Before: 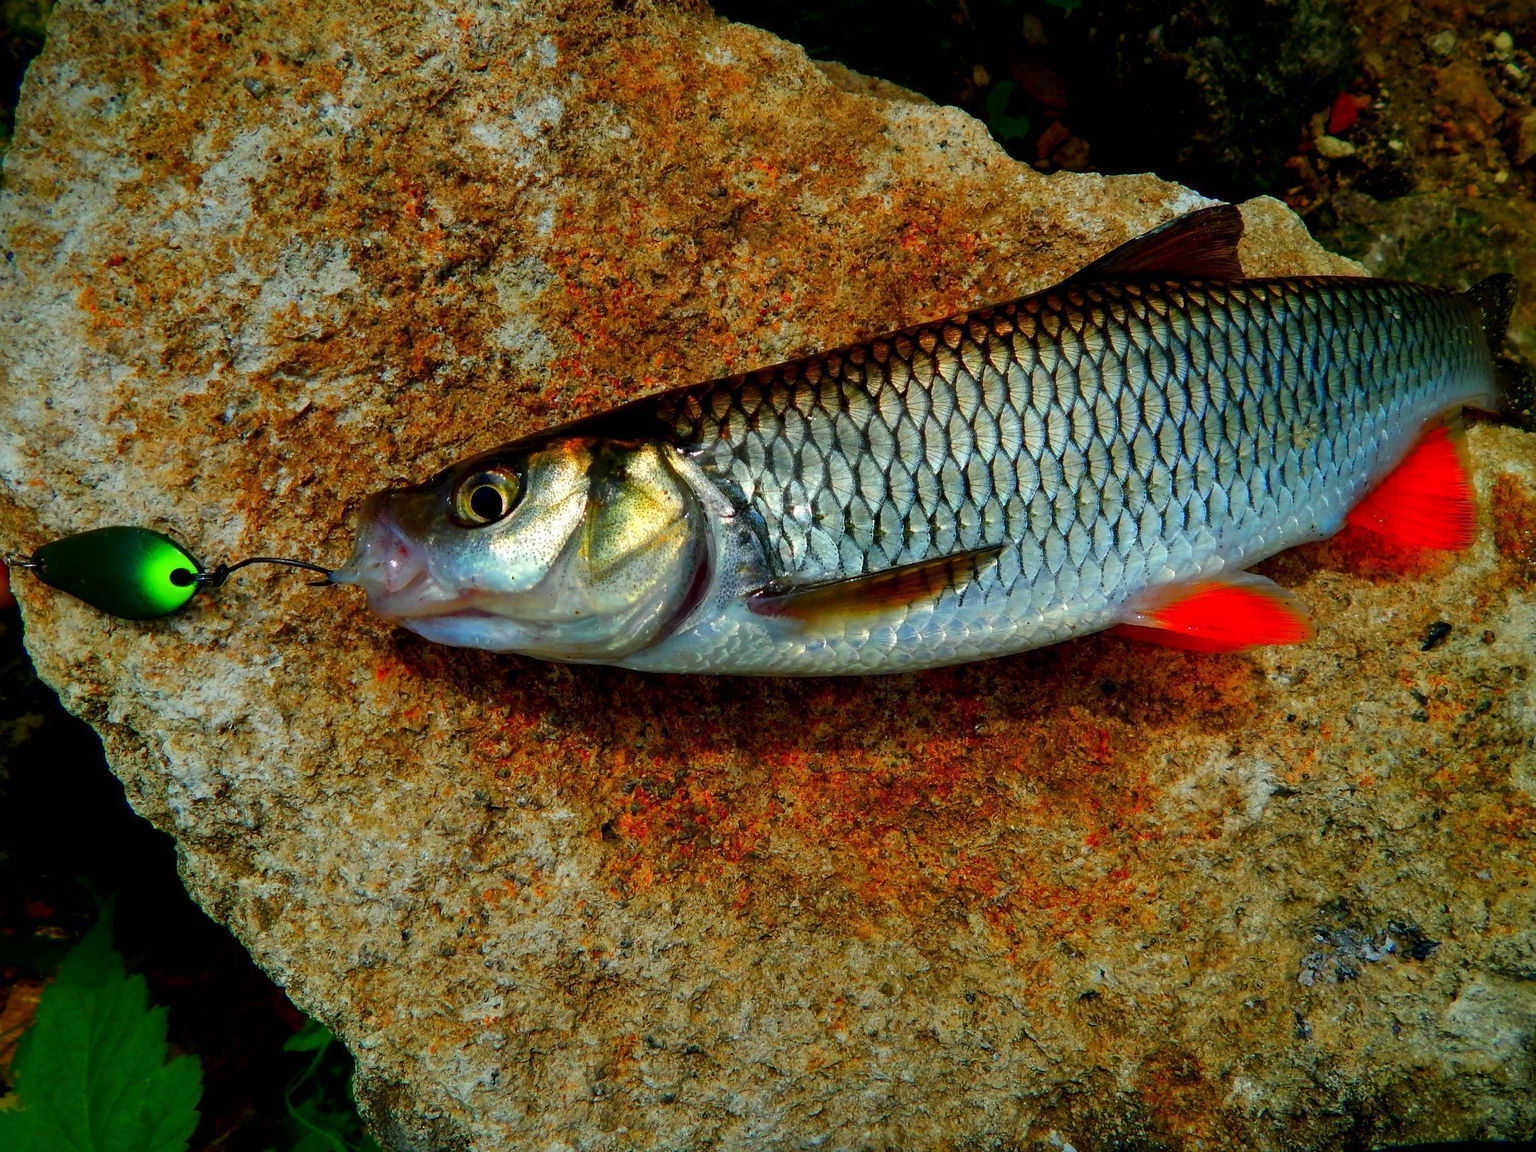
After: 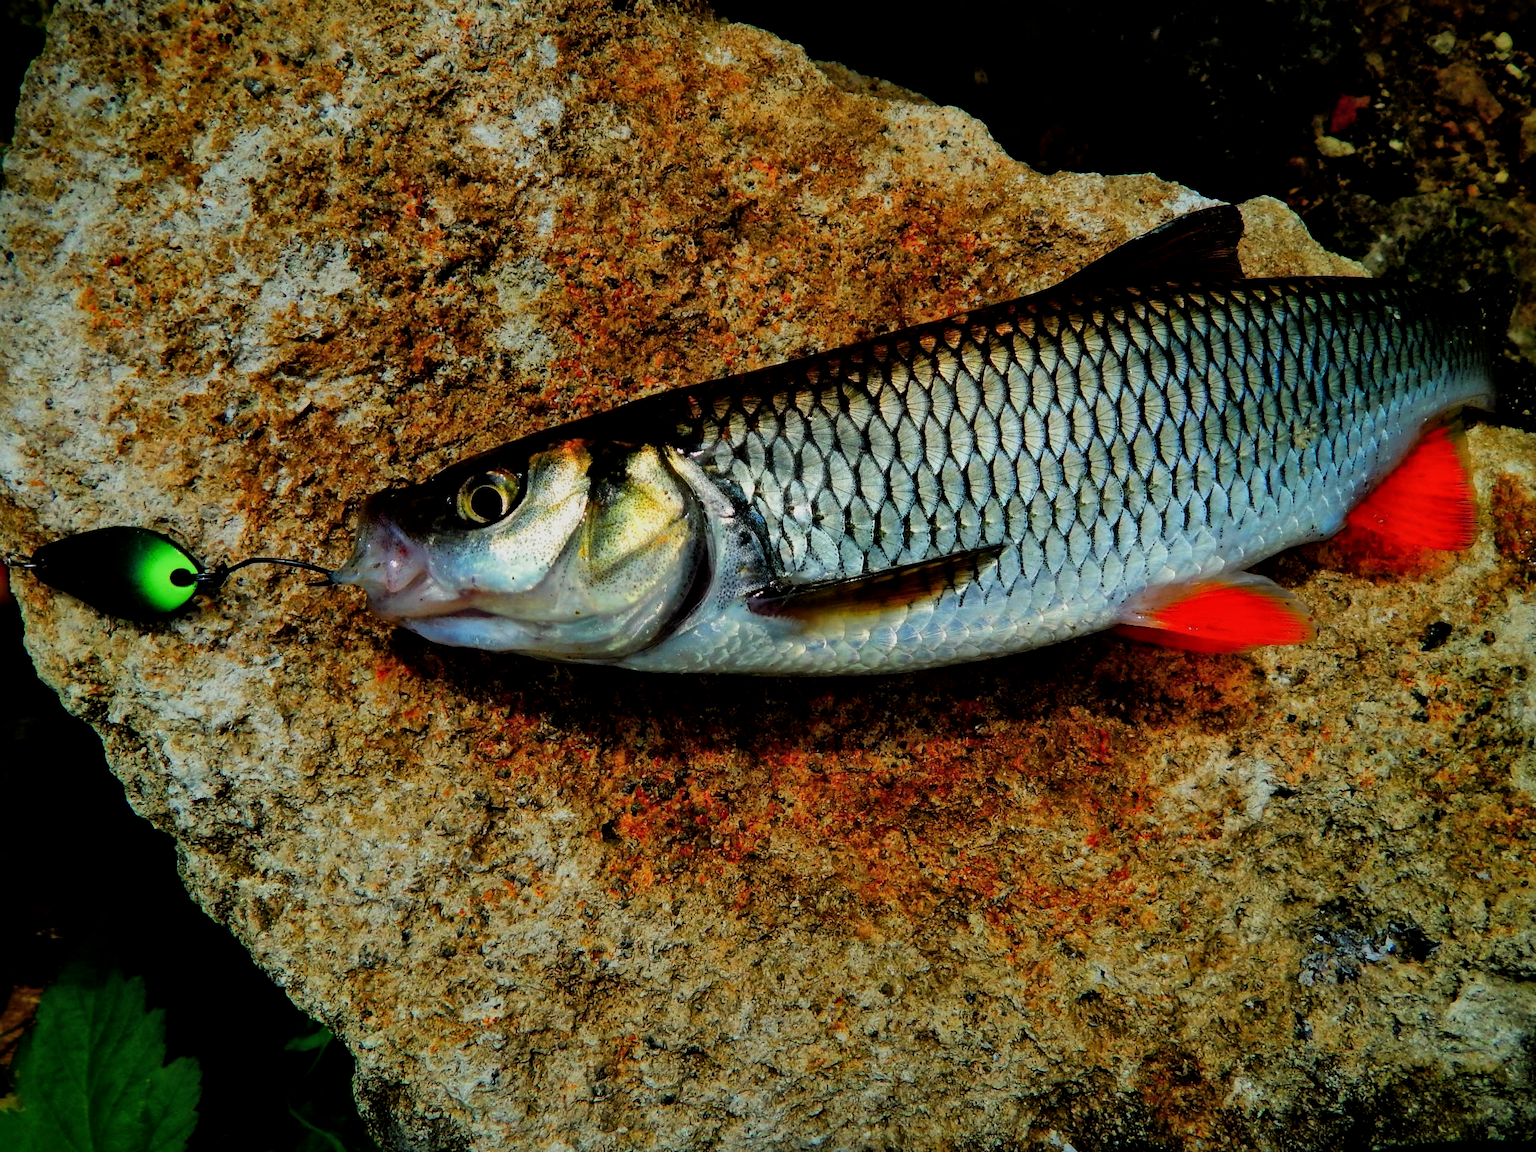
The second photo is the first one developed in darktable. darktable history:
filmic rgb: black relative exposure -5 EV, hardness 2.88, contrast 1.2, highlights saturation mix -30%
local contrast: mode bilateral grid, contrast 20, coarseness 50, detail 120%, midtone range 0.2
